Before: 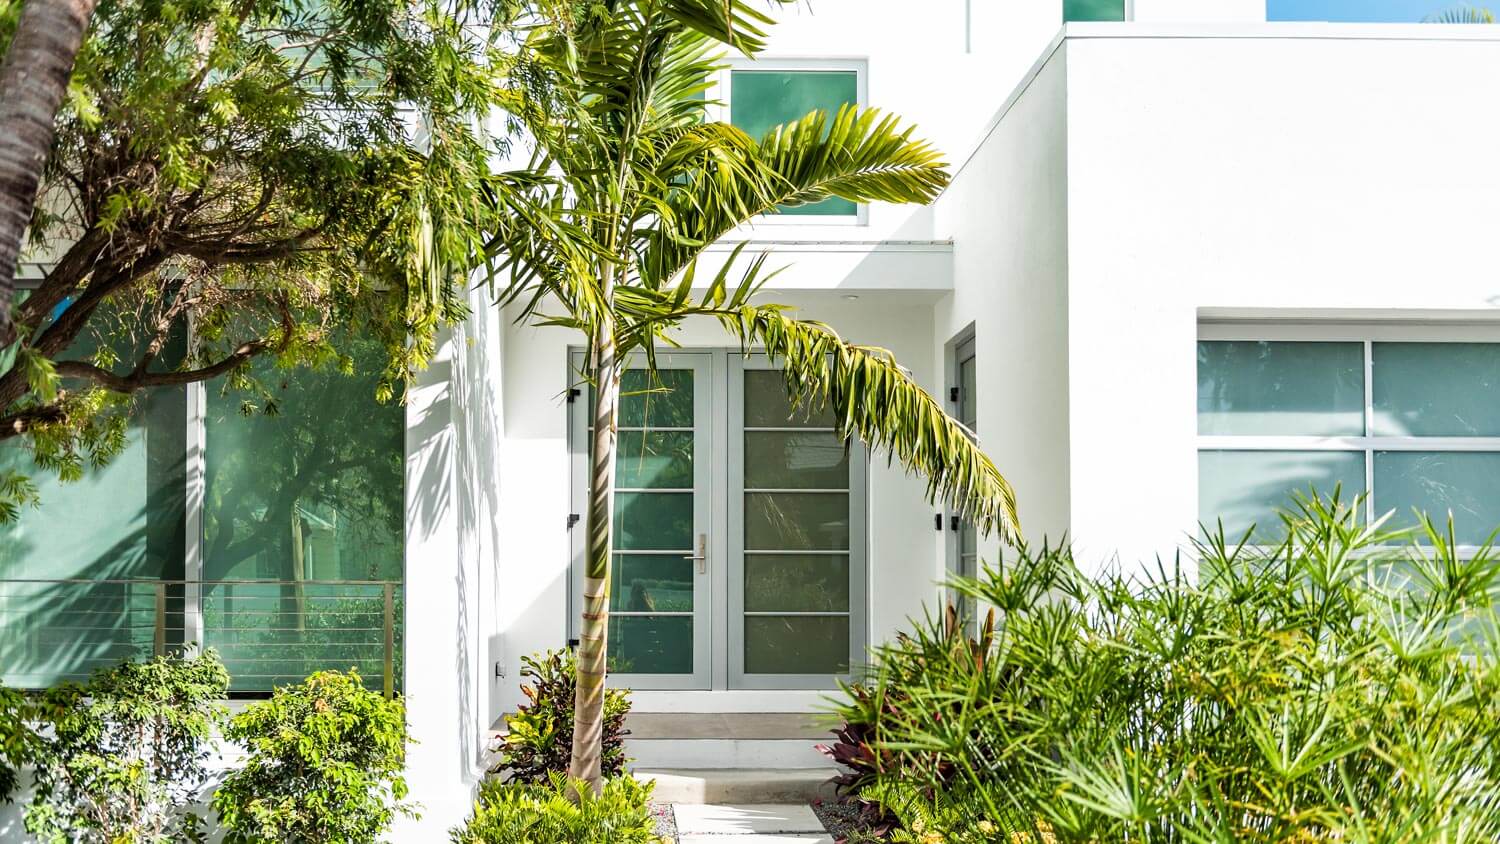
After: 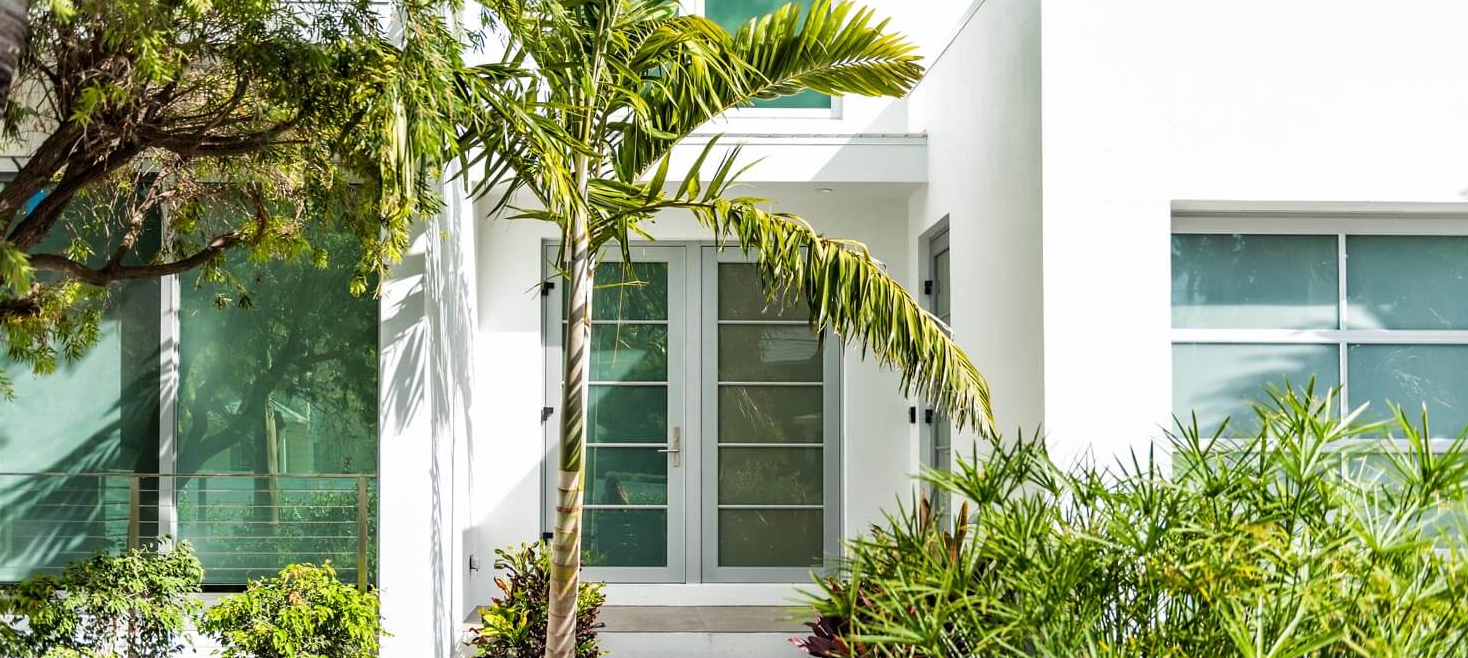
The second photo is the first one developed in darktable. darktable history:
crop and rotate: left 1.851%, top 12.722%, right 0.256%, bottom 9.224%
